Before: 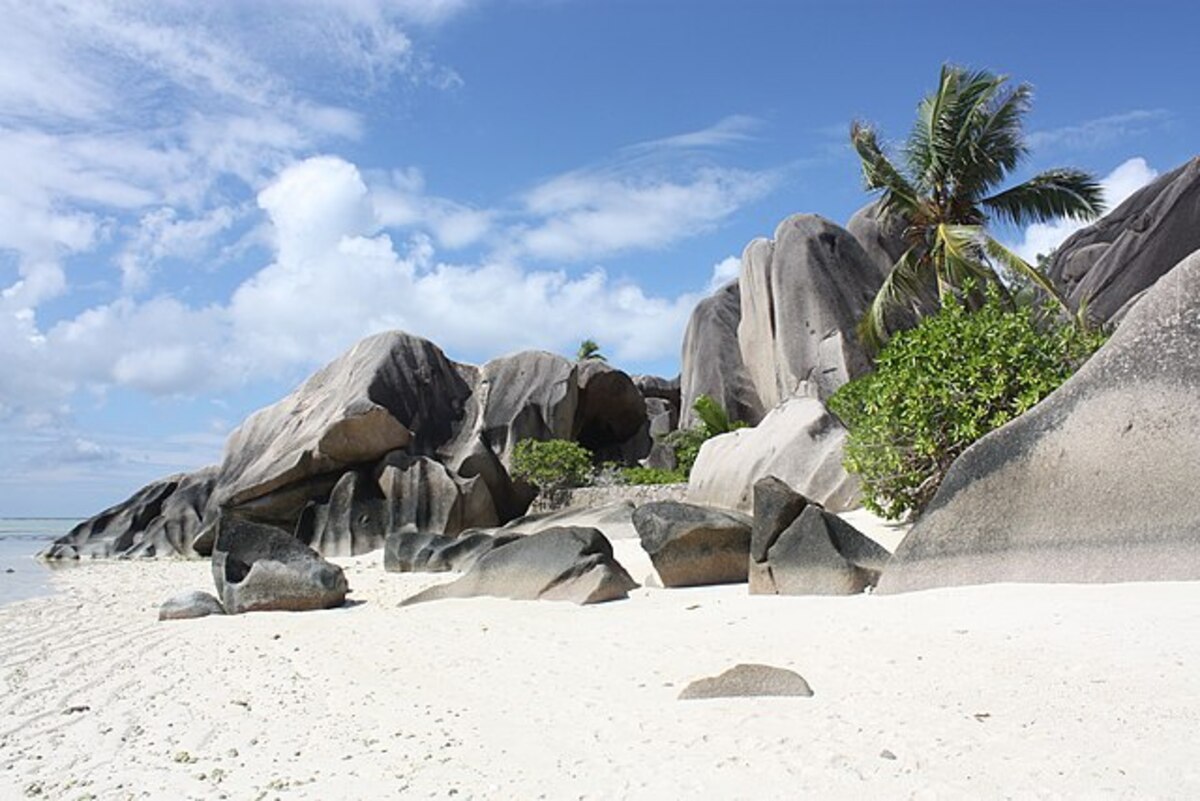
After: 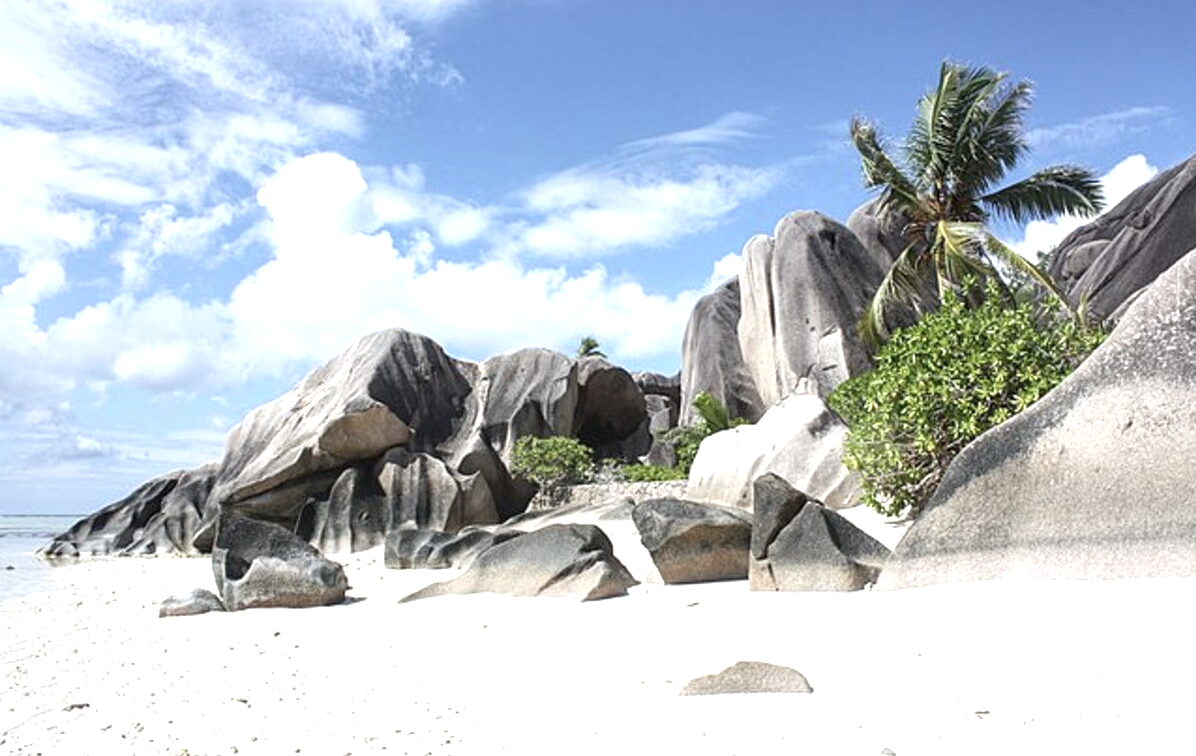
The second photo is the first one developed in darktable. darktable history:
local contrast: detail 130%
crop: top 0.448%, right 0.264%, bottom 5.045%
exposure: exposure 0.64 EV, compensate highlight preservation false
contrast brightness saturation: saturation -0.17
